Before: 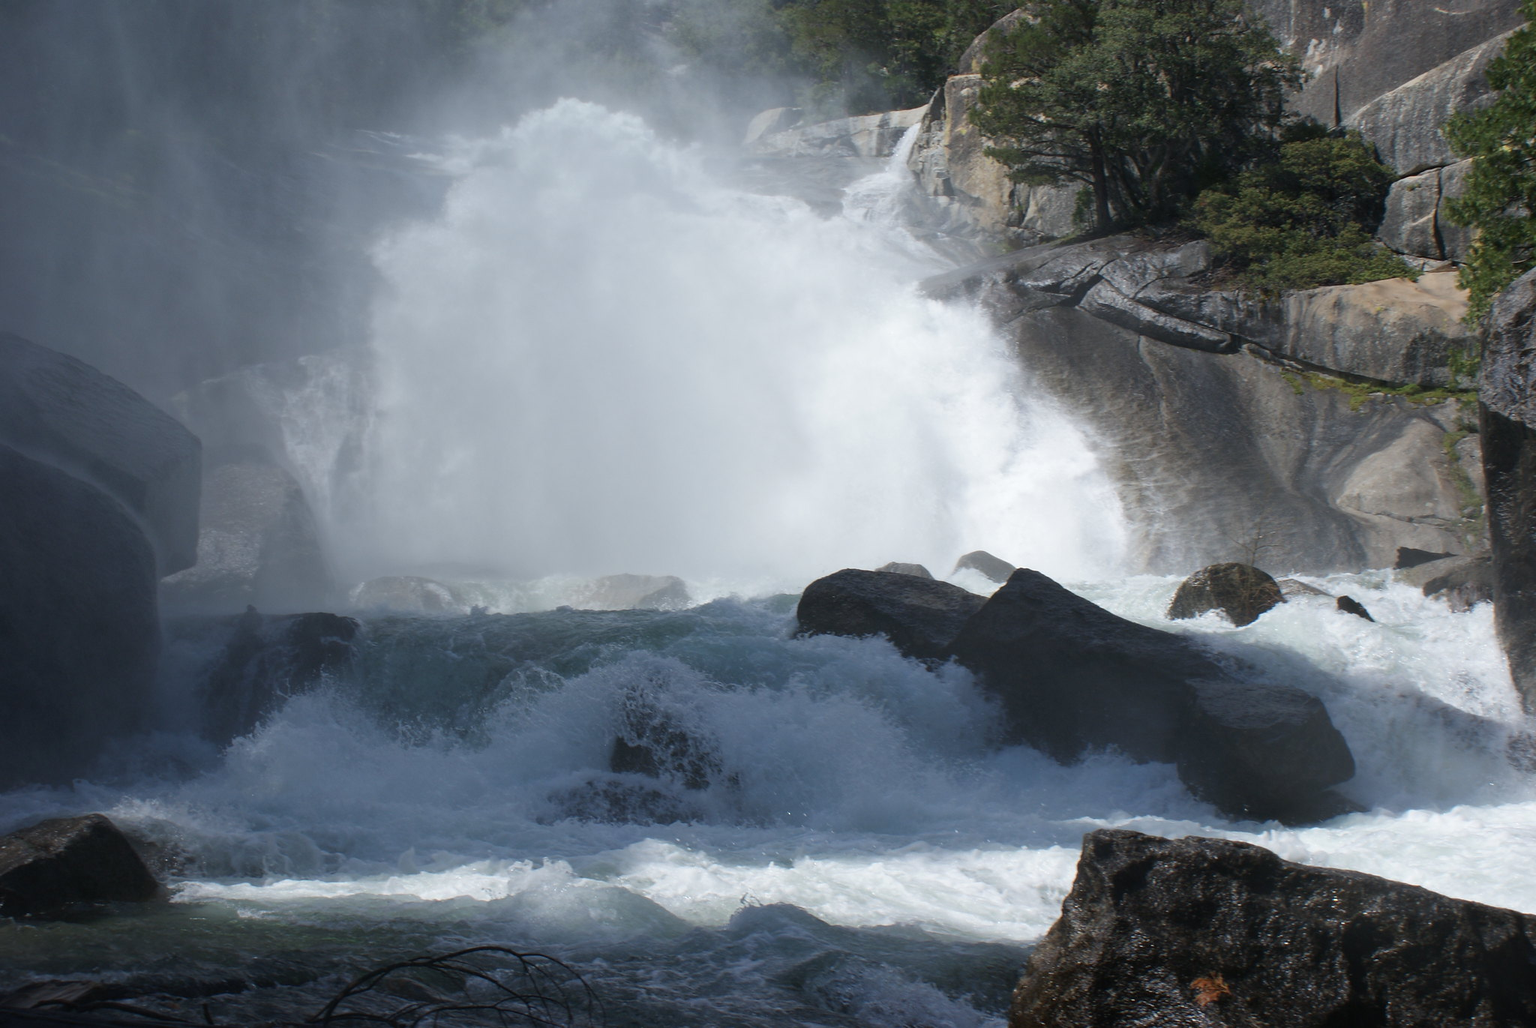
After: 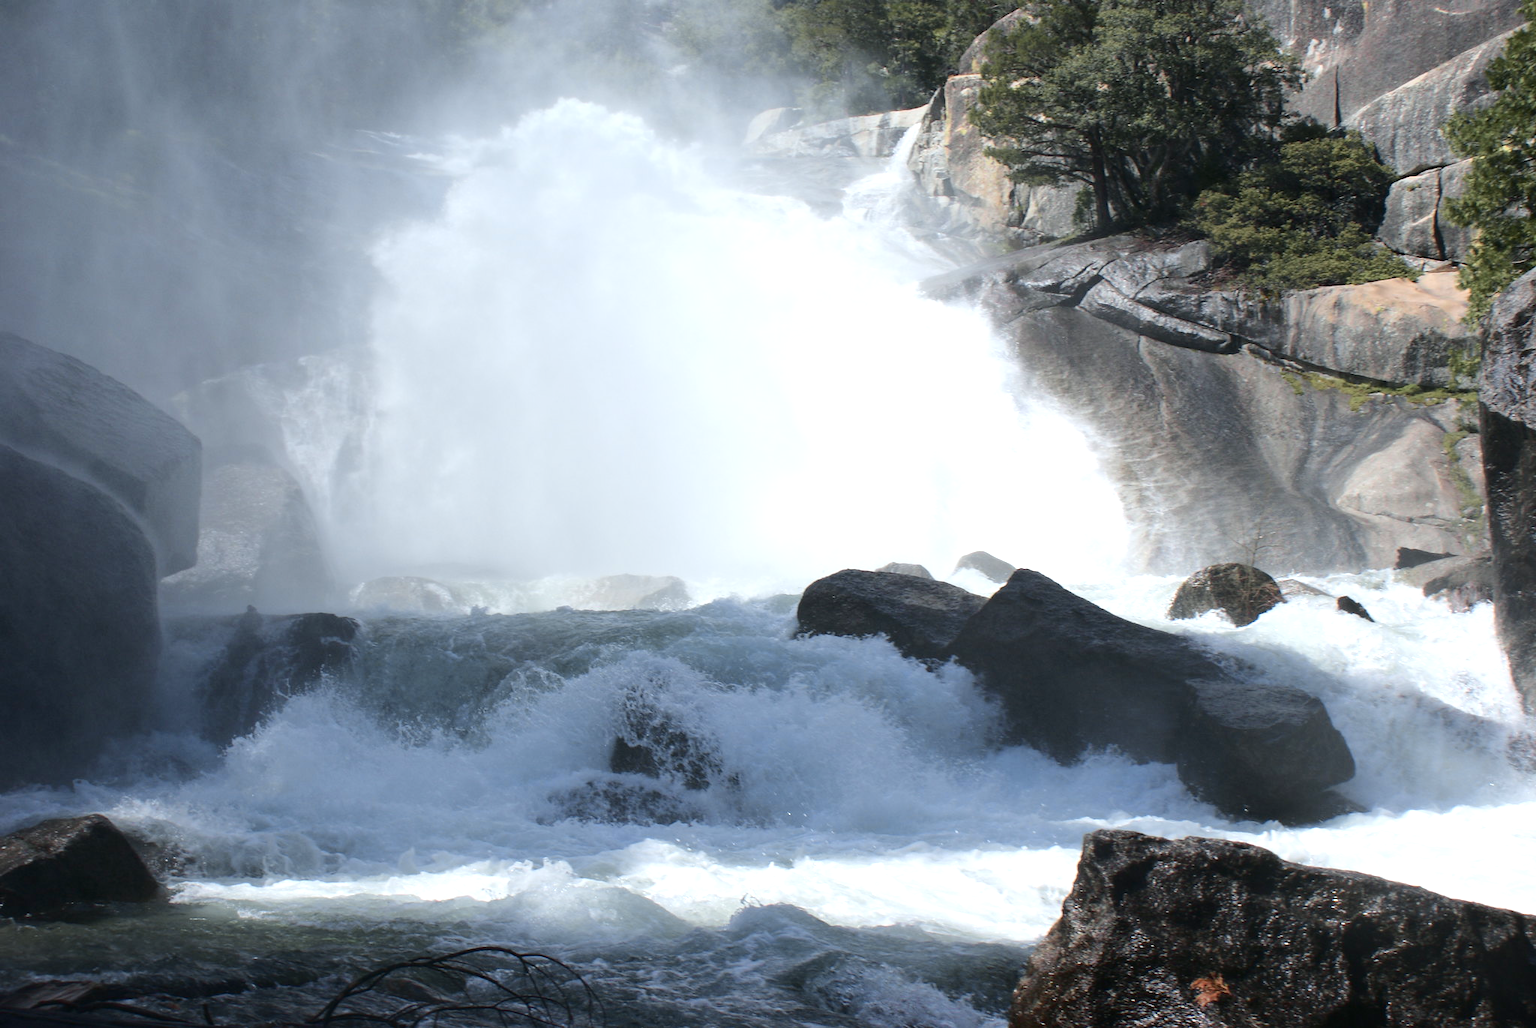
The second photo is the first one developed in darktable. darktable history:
exposure: exposure 0.785 EV, compensate highlight preservation false
tone curve: curves: ch0 [(0, 0) (0.105, 0.068) (0.181, 0.14) (0.28, 0.259) (0.384, 0.404) (0.485, 0.531) (0.638, 0.681) (0.87, 0.883) (1, 0.977)]; ch1 [(0, 0) (0.161, 0.092) (0.35, 0.33) (0.379, 0.401) (0.456, 0.469) (0.501, 0.499) (0.516, 0.524) (0.562, 0.569) (0.635, 0.646) (1, 1)]; ch2 [(0, 0) (0.371, 0.362) (0.437, 0.437) (0.5, 0.5) (0.53, 0.524) (0.56, 0.561) (0.622, 0.606) (1, 1)], color space Lab, independent channels, preserve colors none
